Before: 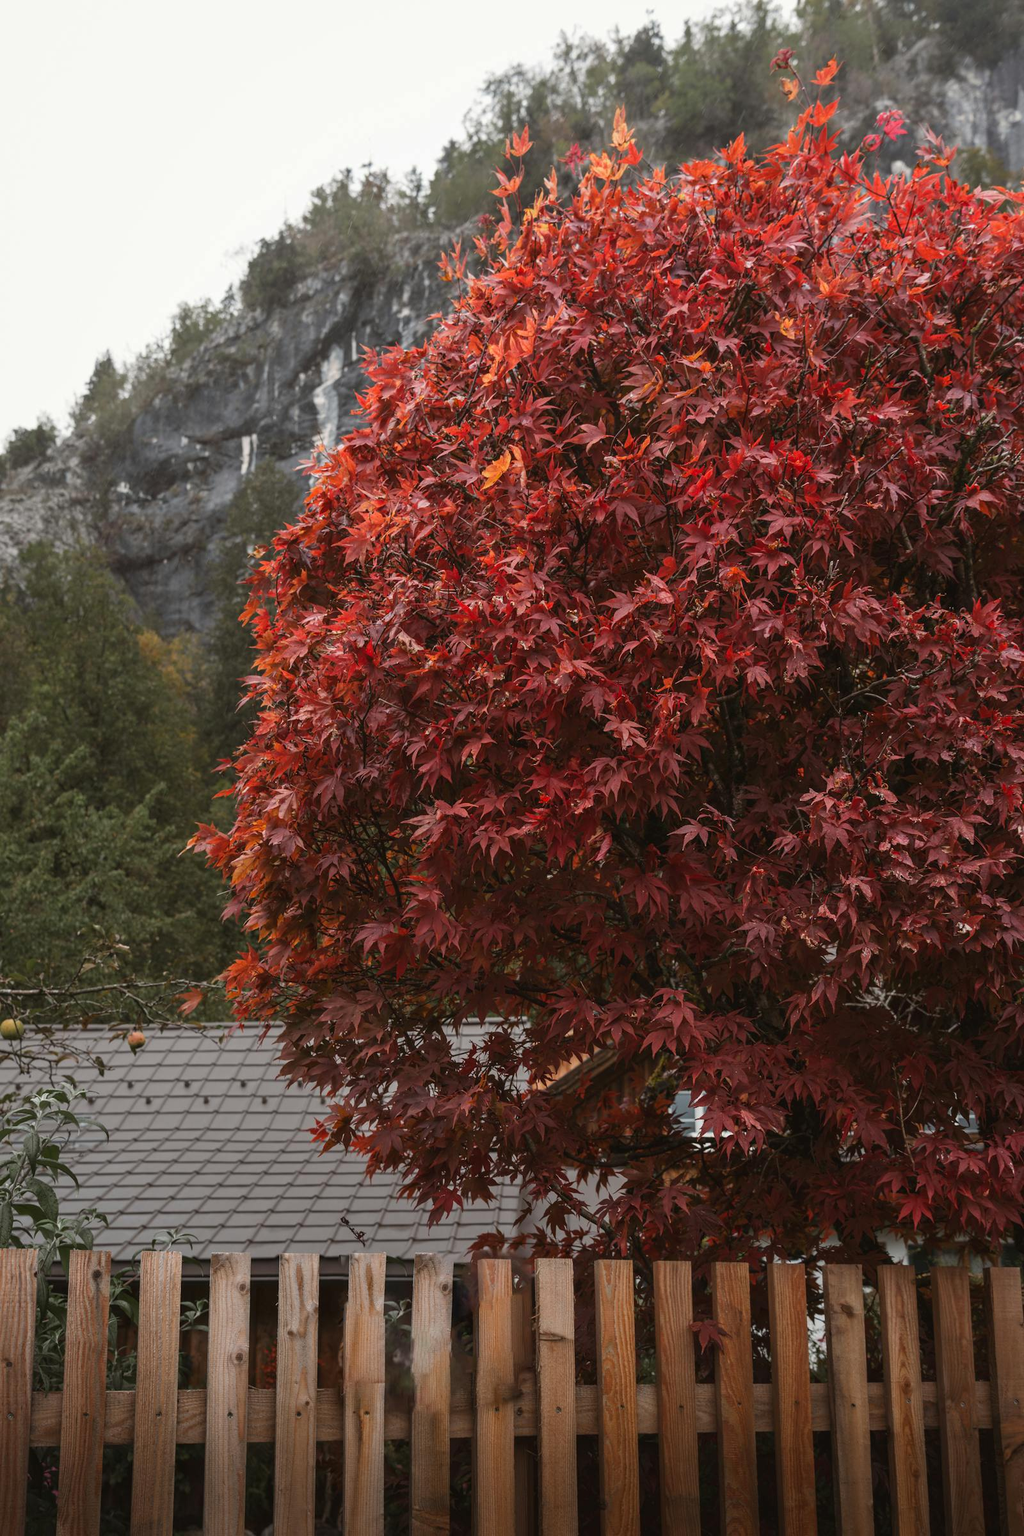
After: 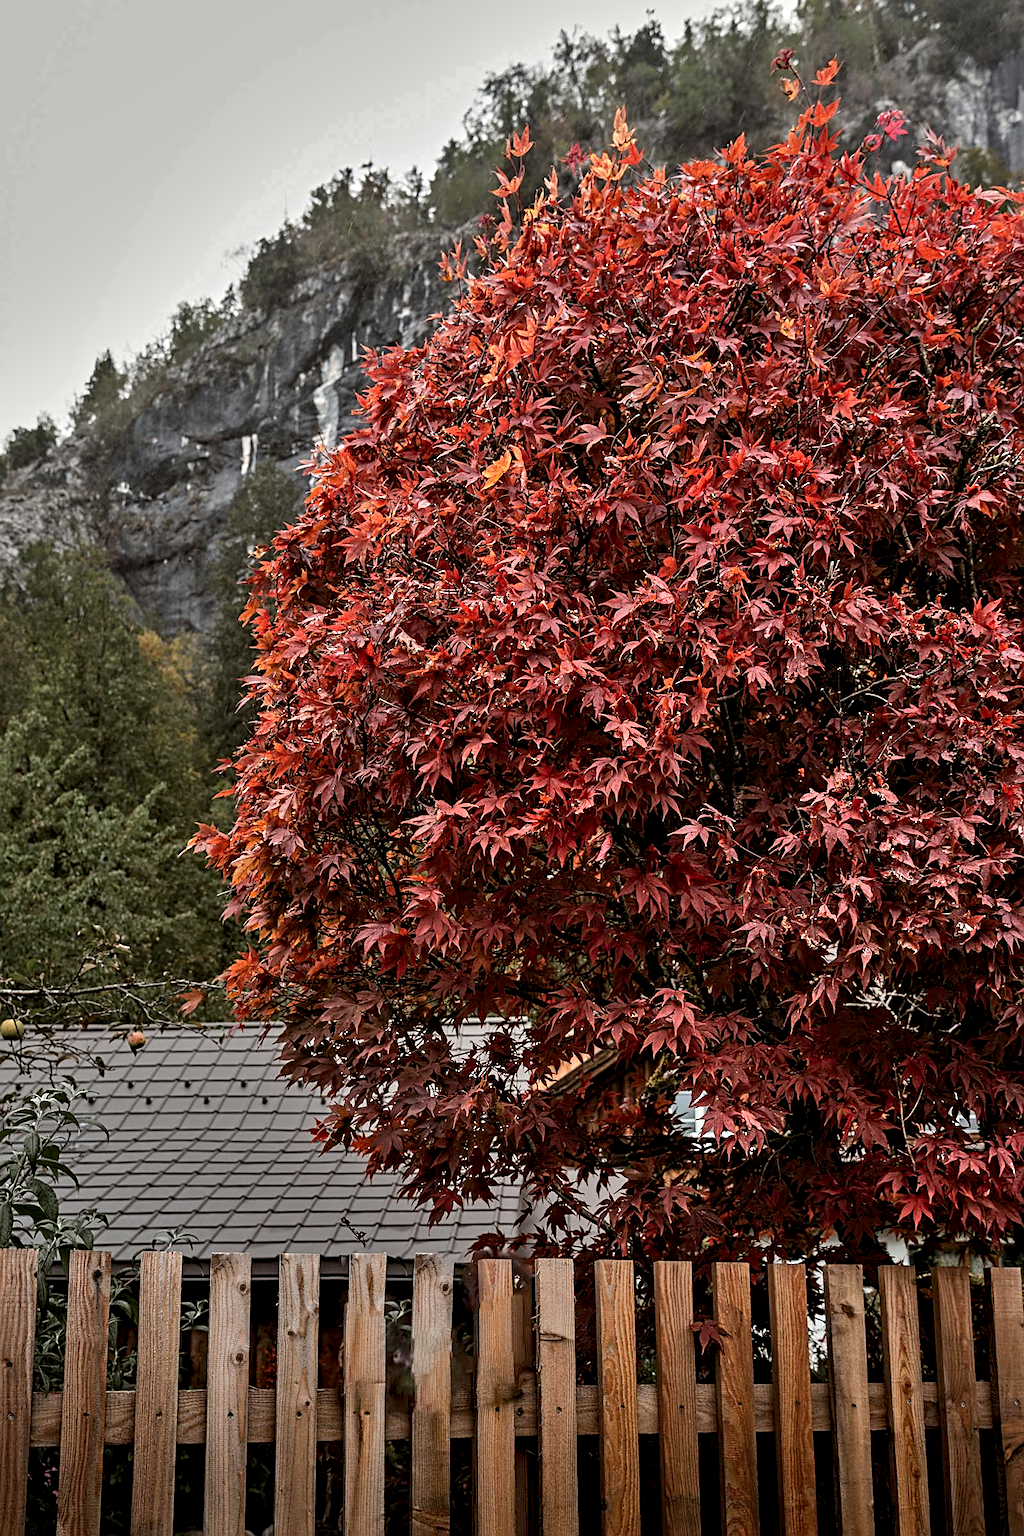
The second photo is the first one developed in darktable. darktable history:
contrast equalizer: y [[0.506, 0.531, 0.562, 0.606, 0.638, 0.669], [0.5 ×6], [0.5 ×6], [0 ×6], [0 ×6]]
sharpen: on, module defaults
color correction: highlights a* -0.097, highlights b* 0.084
exposure: black level correction 0.006, exposure -0.223 EV, compensate highlight preservation false
shadows and highlights: radius 108.97, shadows 45.53, highlights -66.45, low approximation 0.01, soften with gaussian
